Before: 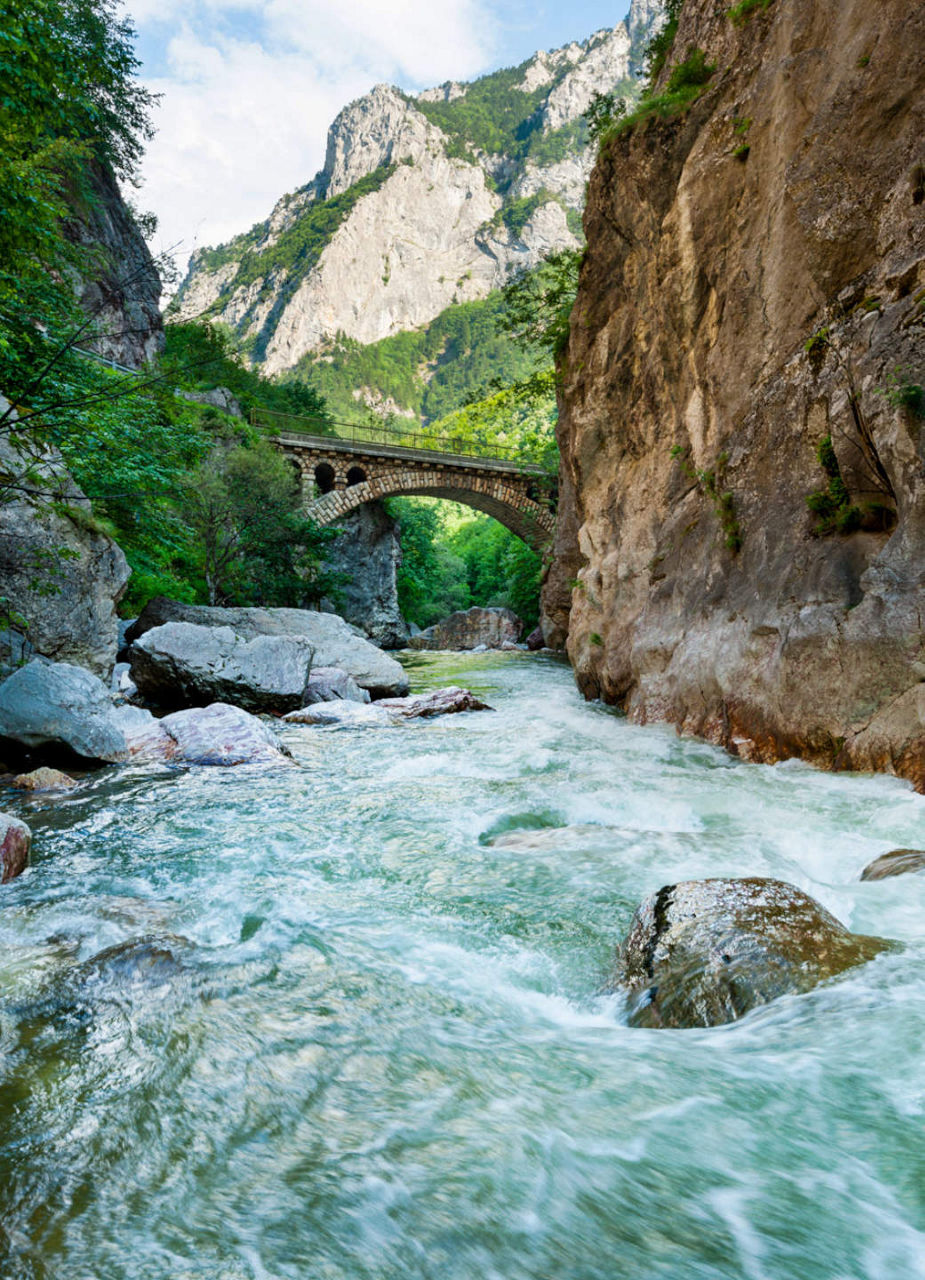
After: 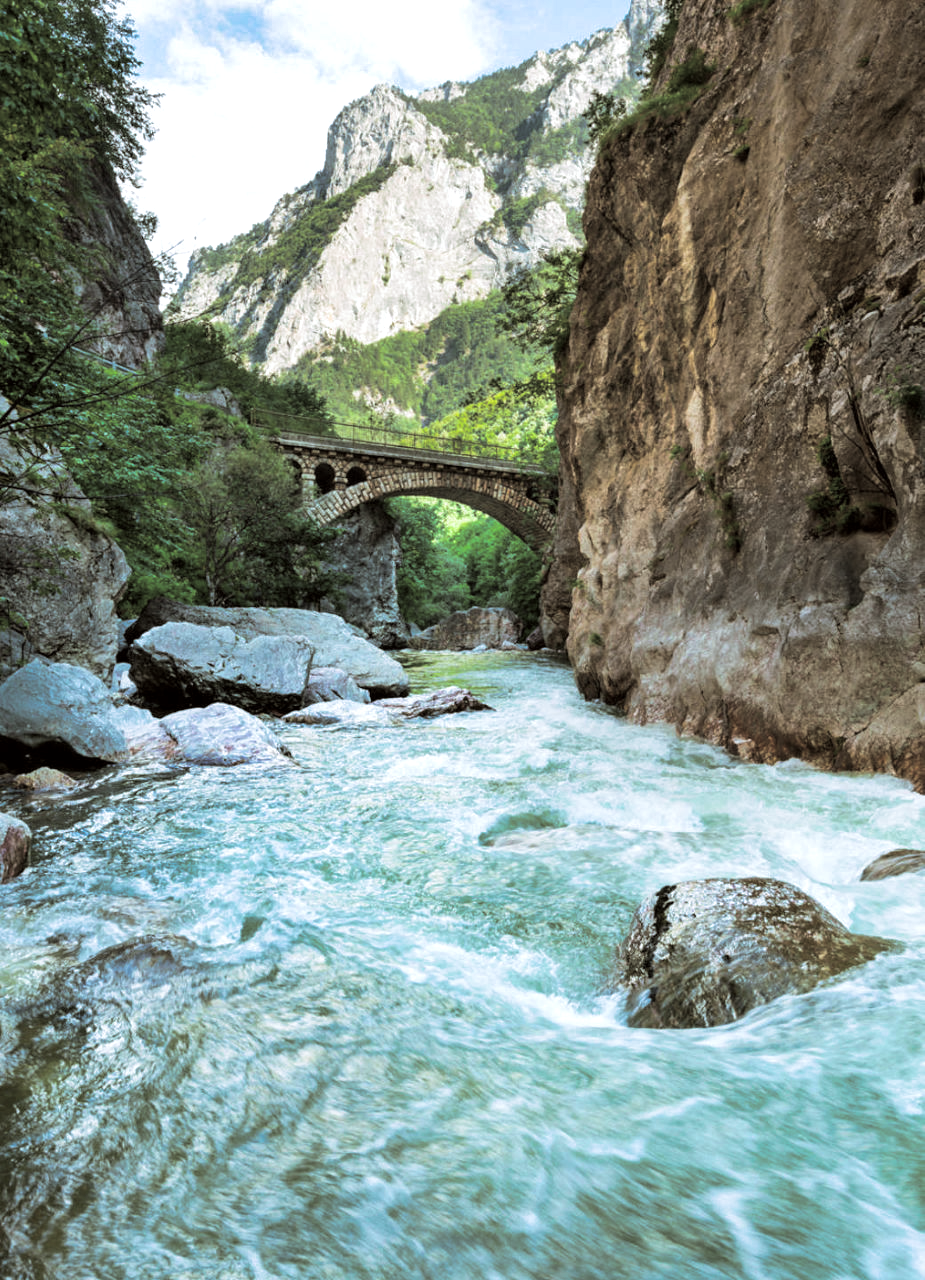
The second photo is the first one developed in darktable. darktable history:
color correction: highlights a* -4.98, highlights b* -3.76, shadows a* 3.83, shadows b* 4.08
shadows and highlights: radius 44.78, white point adjustment 6.64, compress 79.65%, highlights color adjustment 78.42%, soften with gaussian
split-toning: shadows › hue 46.8°, shadows › saturation 0.17, highlights › hue 316.8°, highlights › saturation 0.27, balance -51.82
